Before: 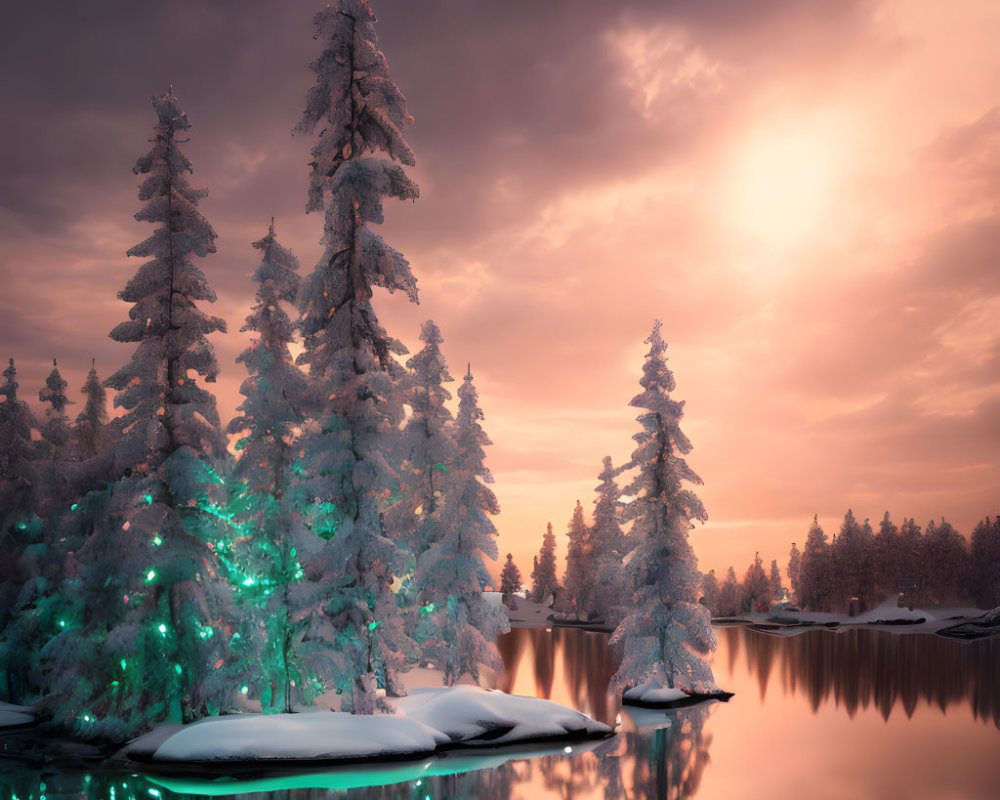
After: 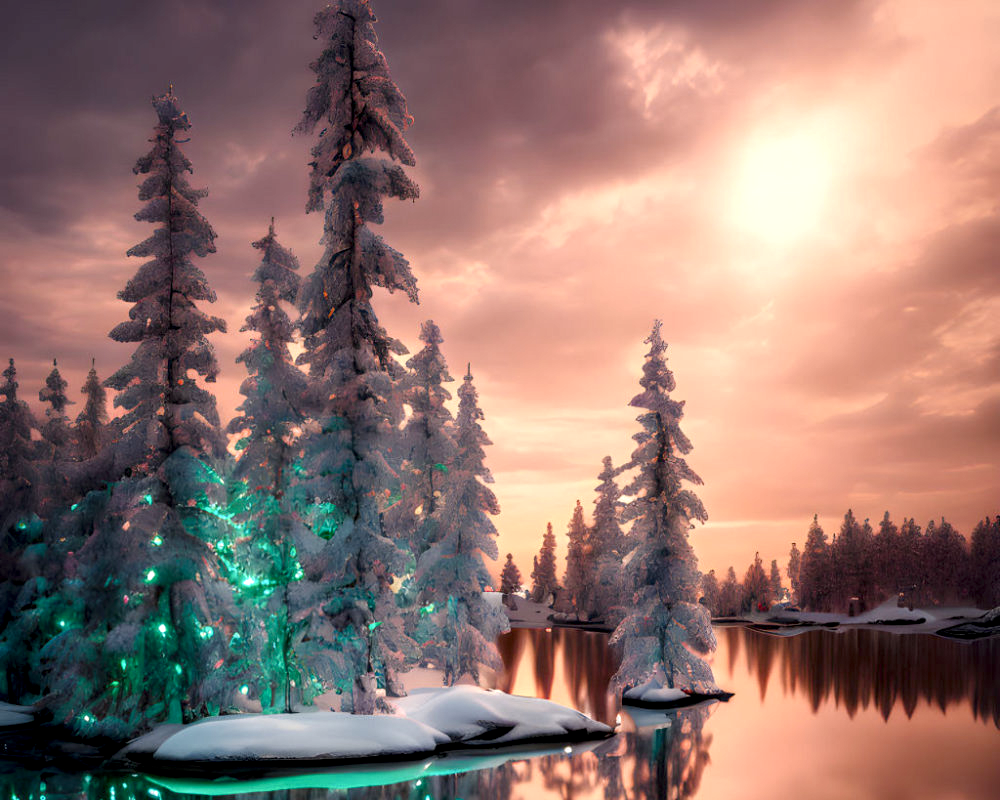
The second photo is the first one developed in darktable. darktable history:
color balance rgb: perceptual saturation grading › global saturation 20%, perceptual saturation grading › highlights -25%, perceptual saturation grading › shadows 25%
local contrast: detail 150%
